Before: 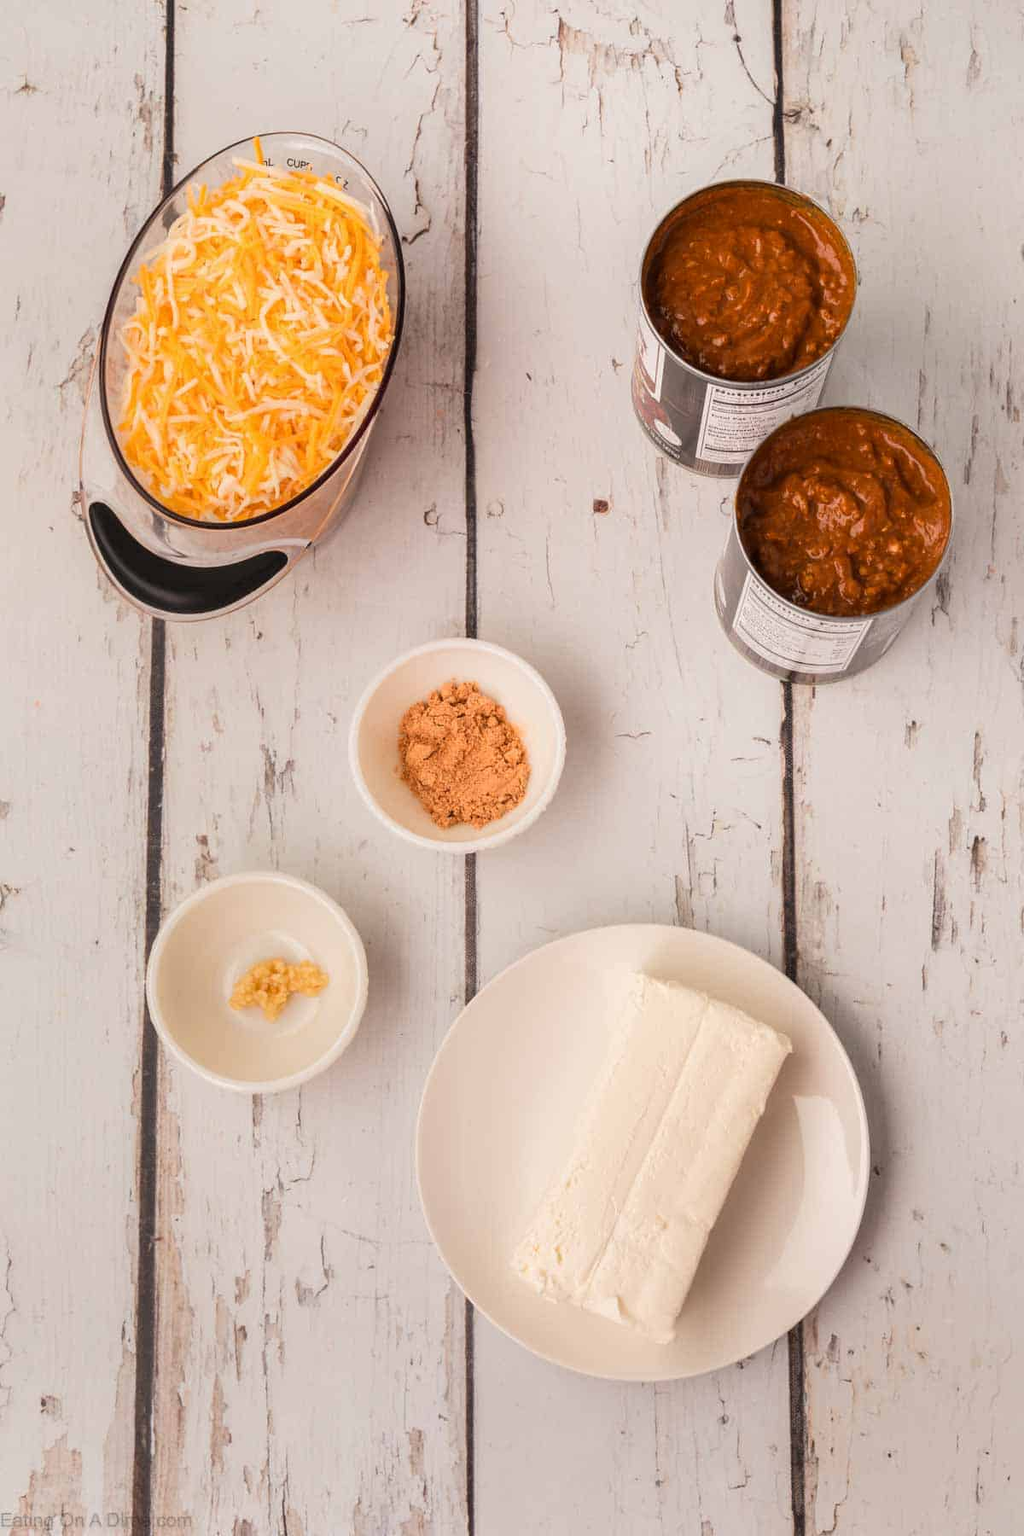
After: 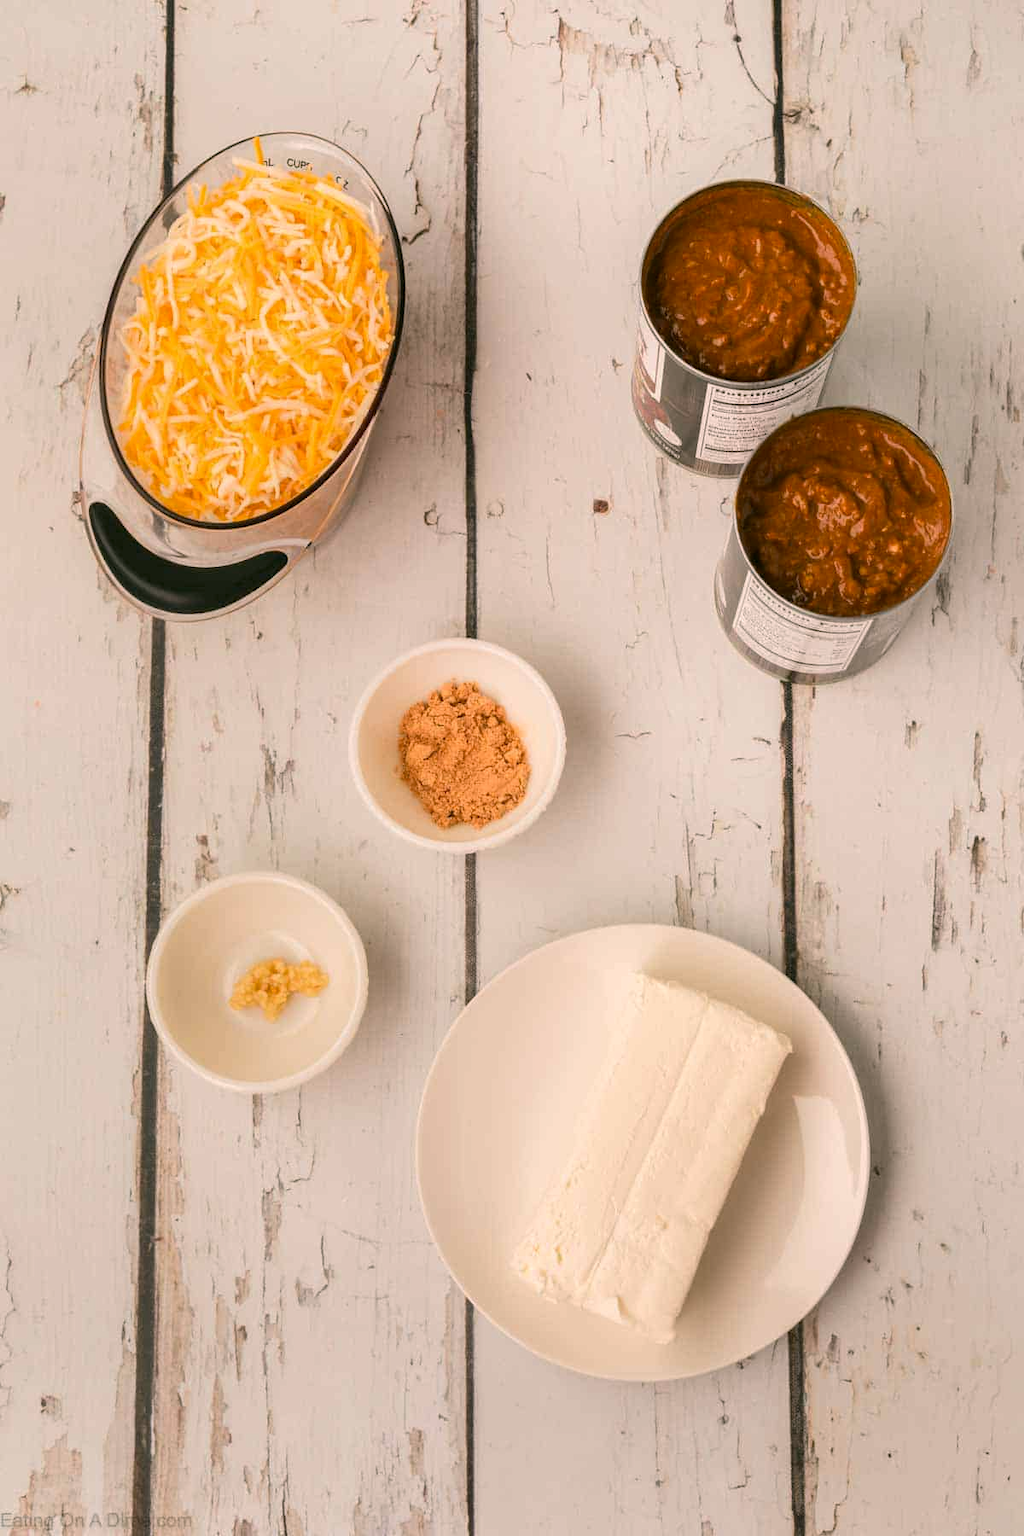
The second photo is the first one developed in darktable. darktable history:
exposure: compensate exposure bias true, compensate highlight preservation false
color correction: highlights a* 4.52, highlights b* 4.97, shadows a* -8.34, shadows b* 4.77
